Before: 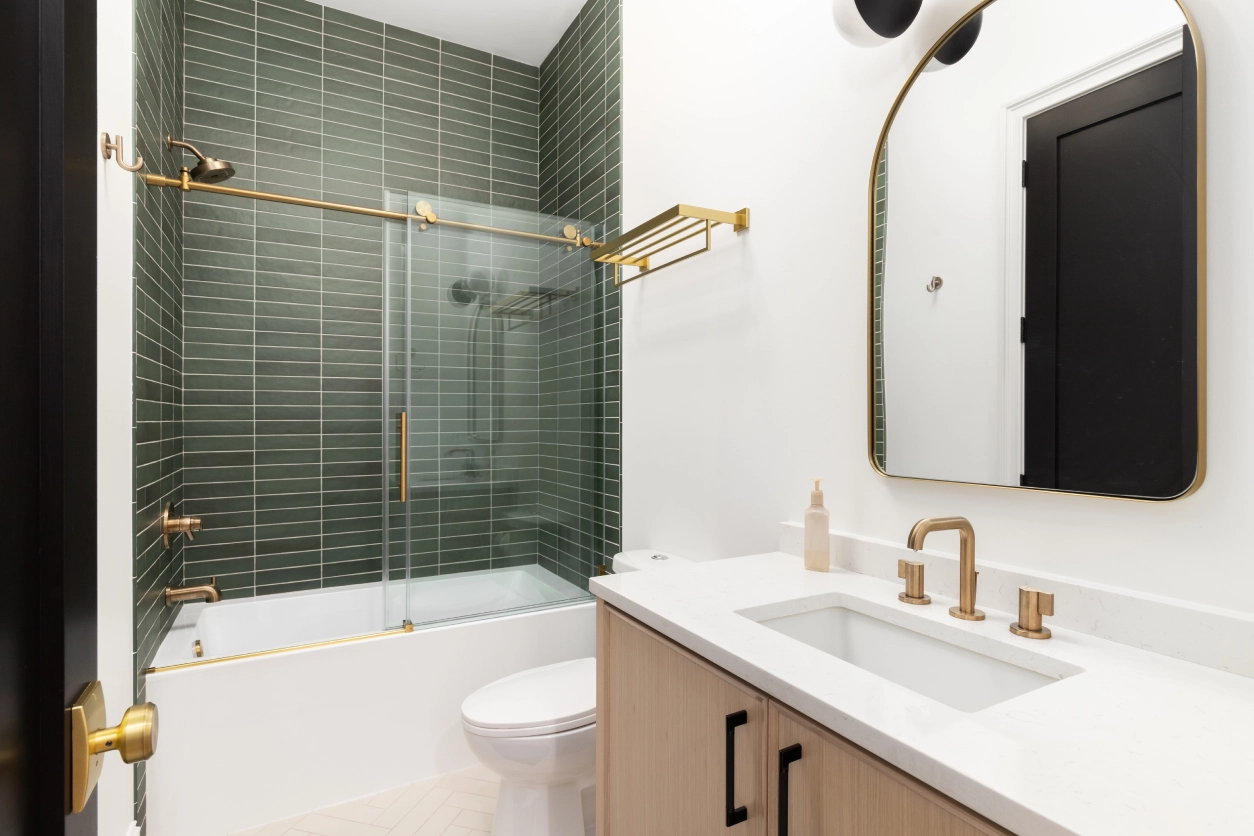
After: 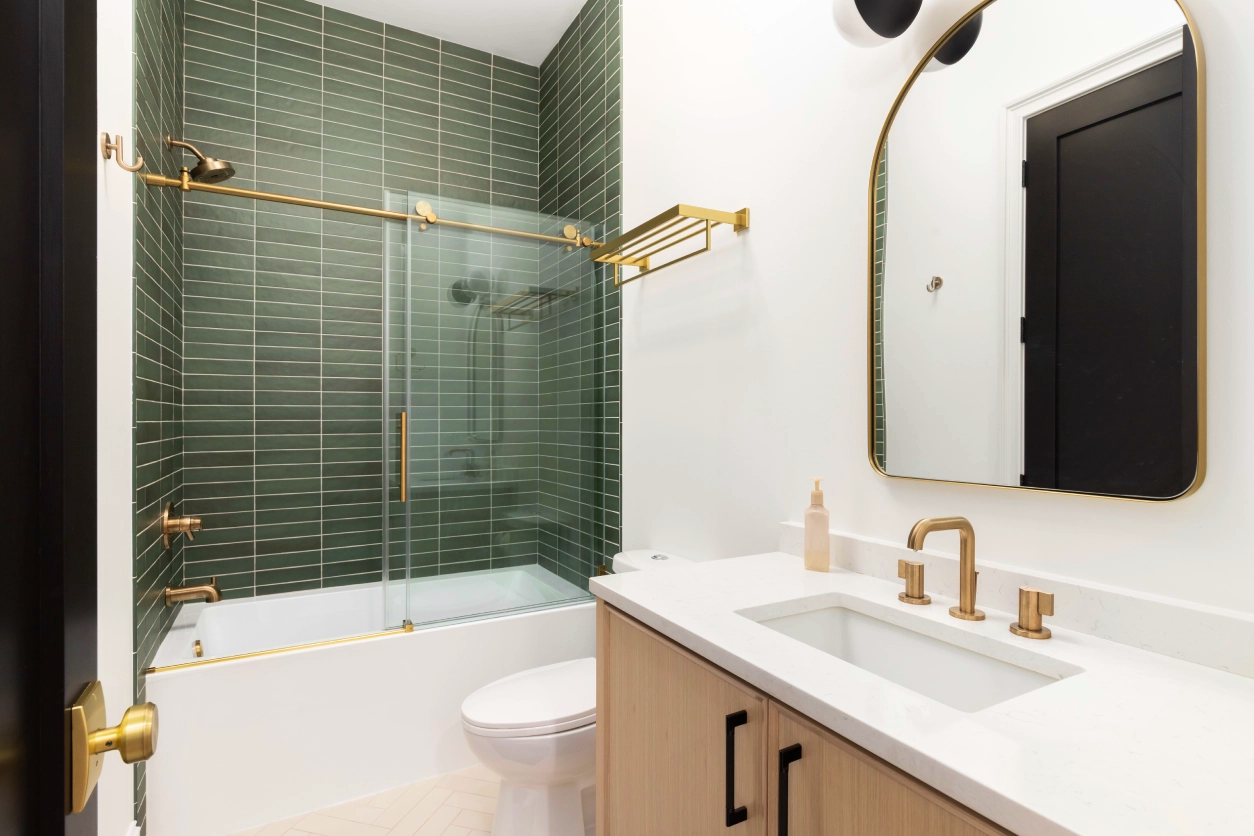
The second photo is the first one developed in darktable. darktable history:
velvia: strength 36.9%
